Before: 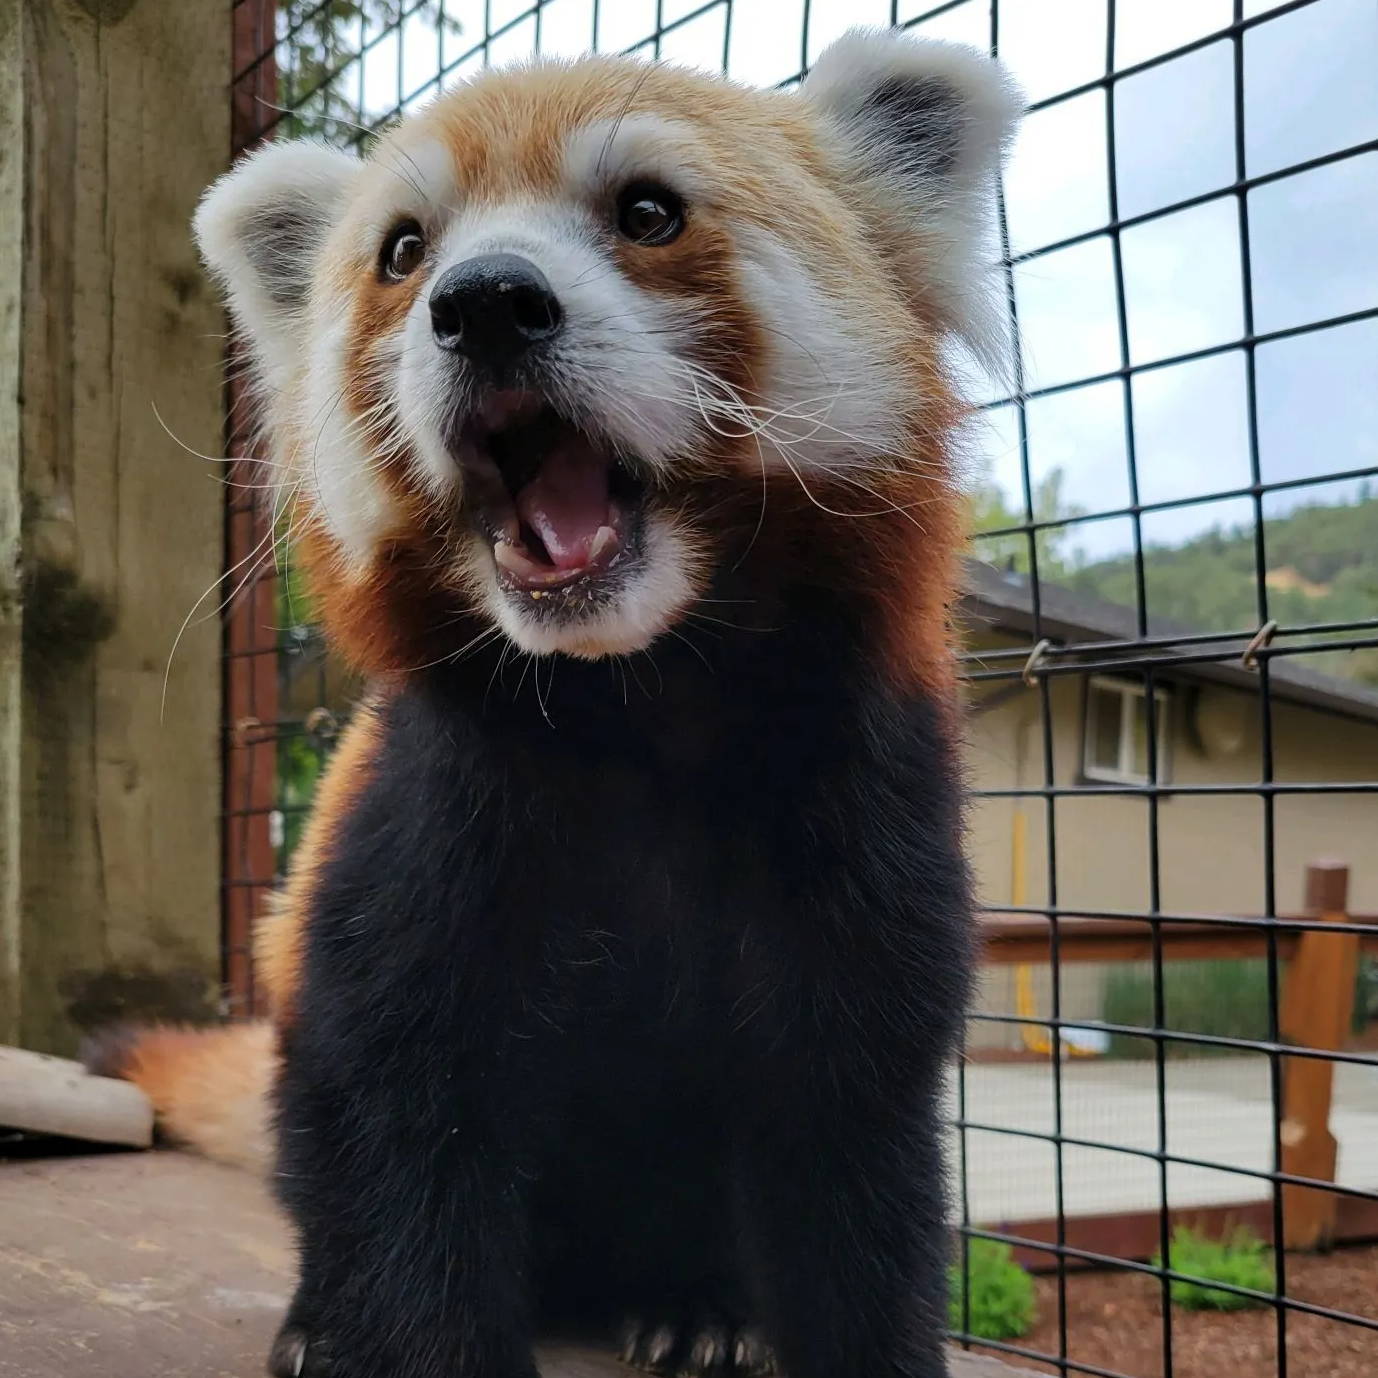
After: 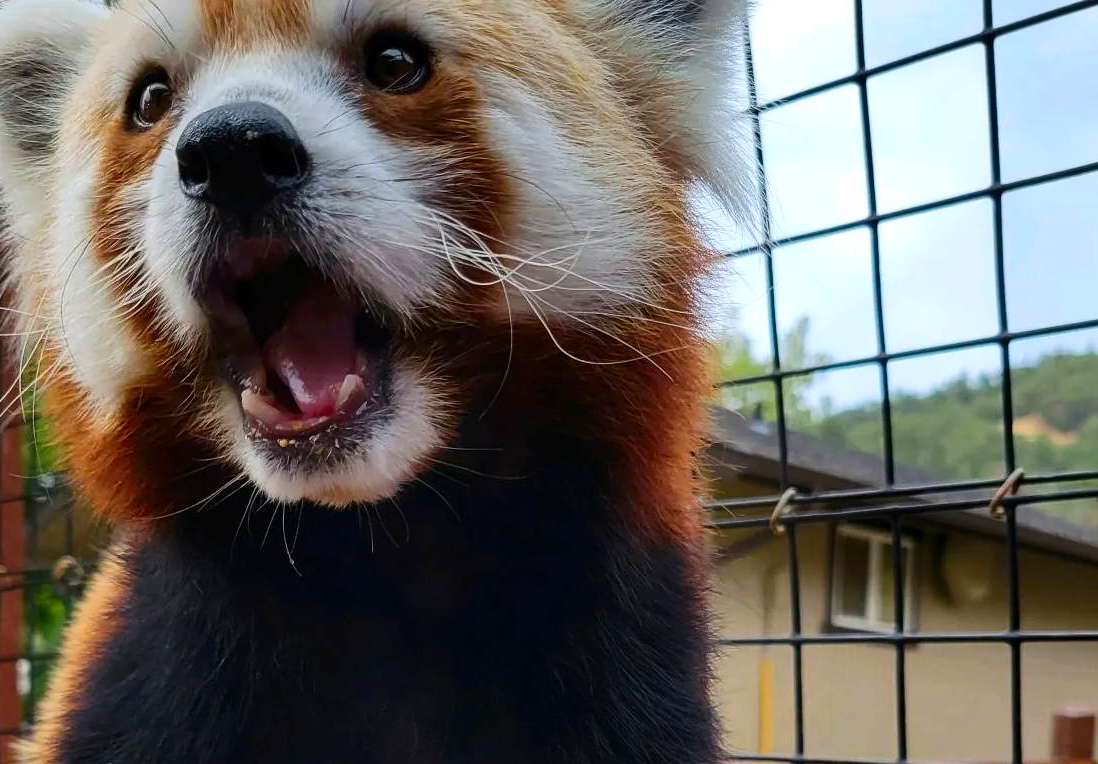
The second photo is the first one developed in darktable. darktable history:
crop: left 18.425%, top 11.098%, right 1.855%, bottom 33.431%
contrast brightness saturation: contrast 0.158, saturation 0.311
